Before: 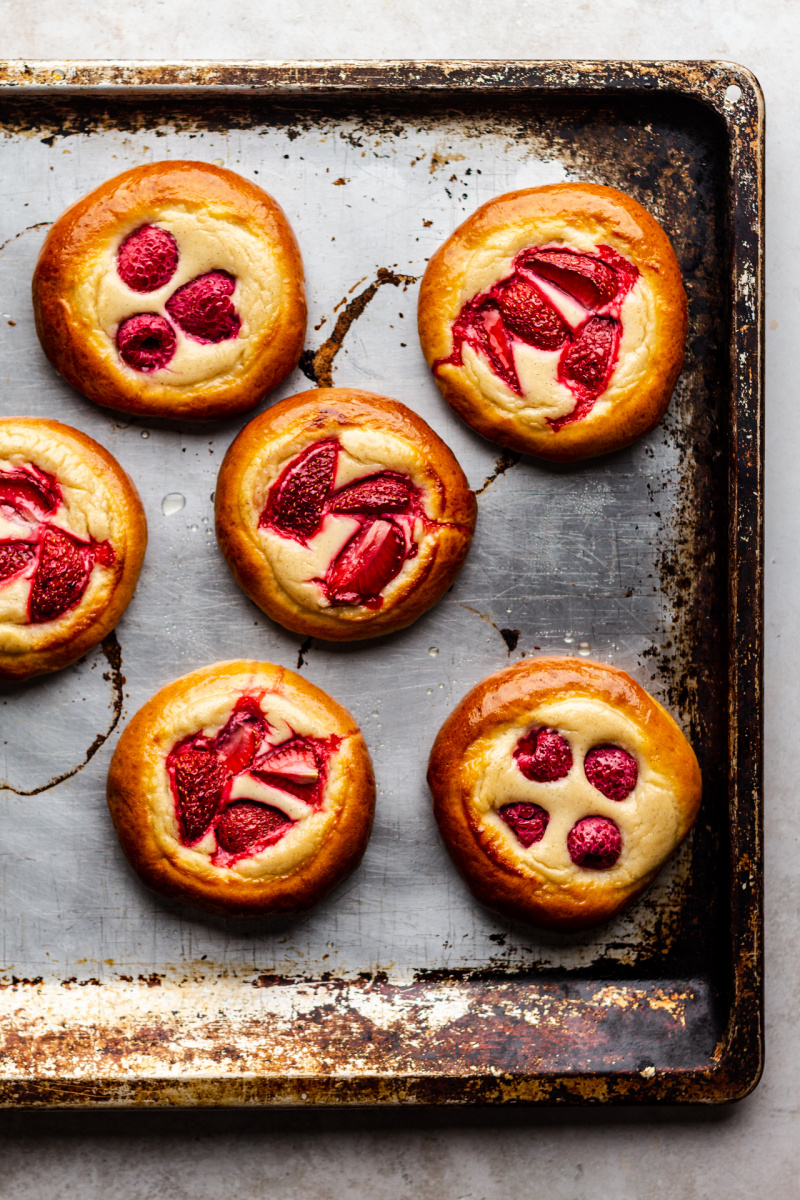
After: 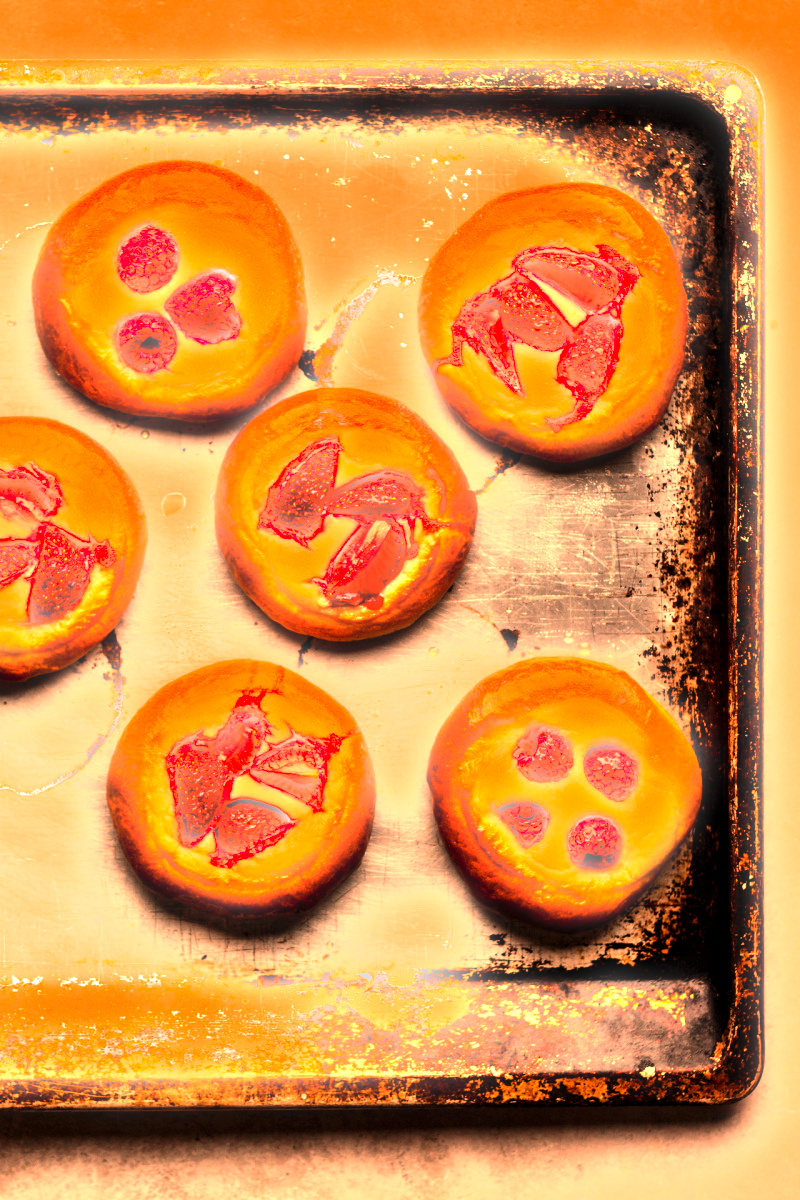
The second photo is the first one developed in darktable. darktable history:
tone equalizer: -8 EV -0.417 EV, -7 EV -0.389 EV, -6 EV -0.333 EV, -5 EV -0.222 EV, -3 EV 0.222 EV, -2 EV 0.333 EV, -1 EV 0.389 EV, +0 EV 0.417 EV, edges refinement/feathering 500, mask exposure compensation -1.57 EV, preserve details no
exposure: black level correction 0.001, exposure 1.116 EV, compensate highlight preservation false
white balance: red 1.467, blue 0.684
bloom: size 3%, threshold 100%, strength 0%
